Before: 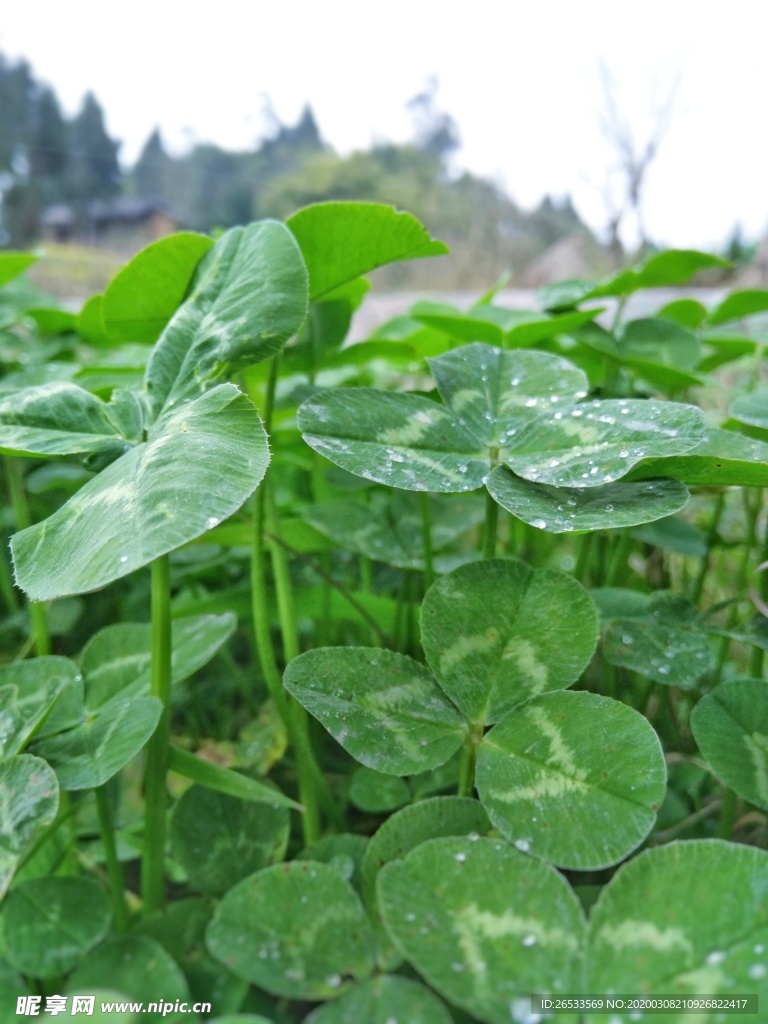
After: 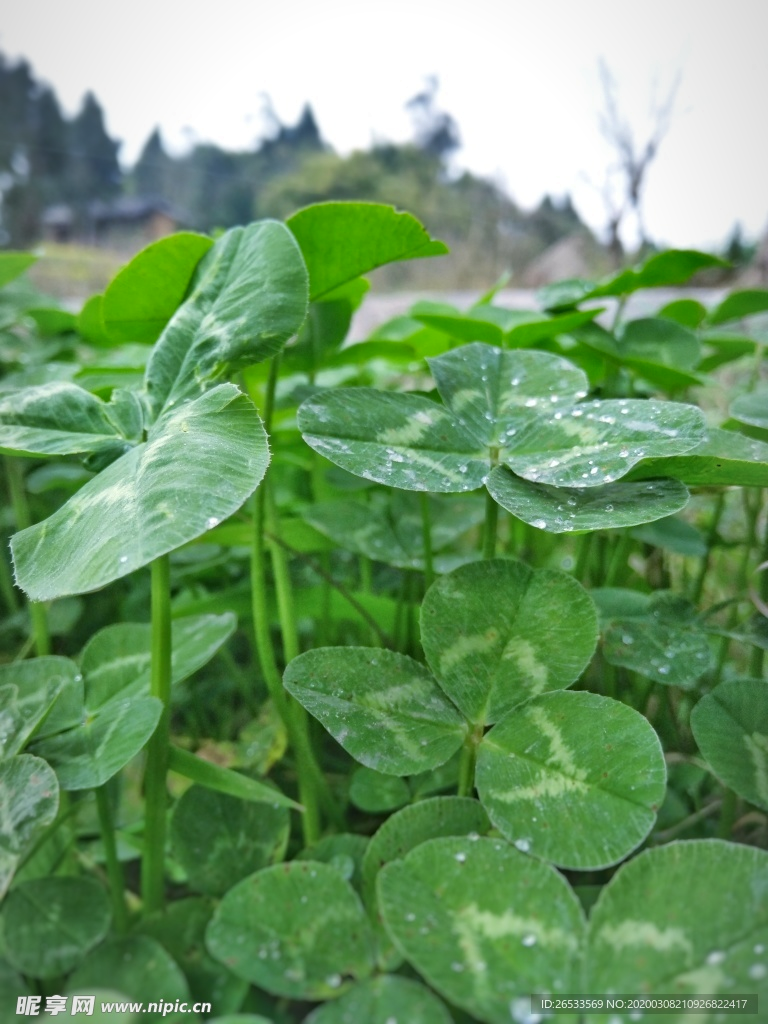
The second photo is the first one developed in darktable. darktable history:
shadows and highlights: soften with gaussian
vignetting: fall-off start 97%, fall-off radius 100%, width/height ratio 0.609, unbound false
